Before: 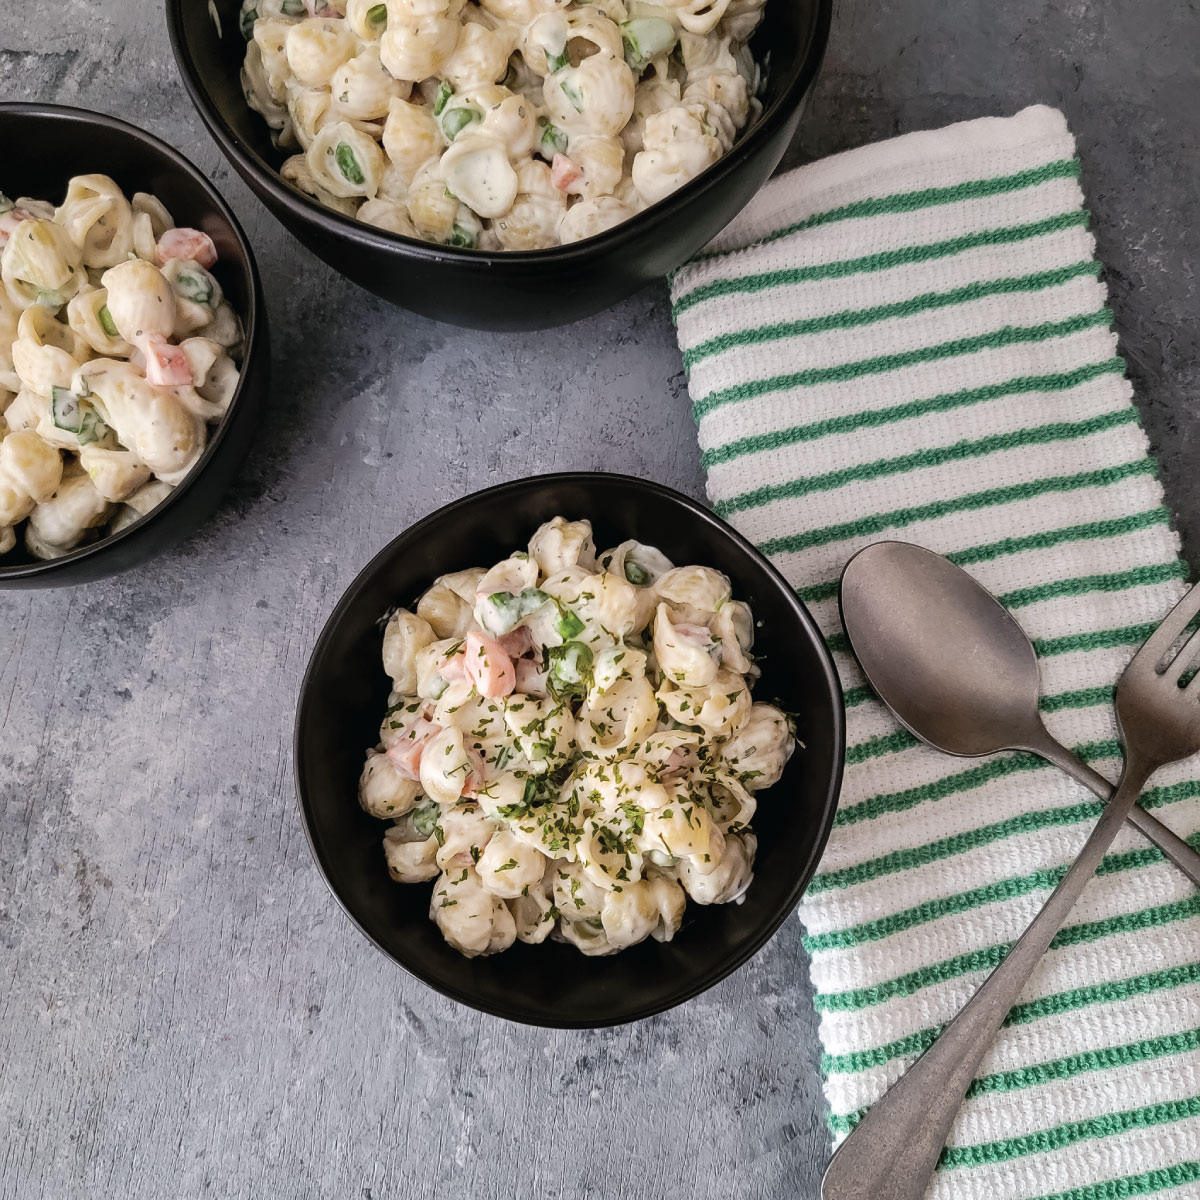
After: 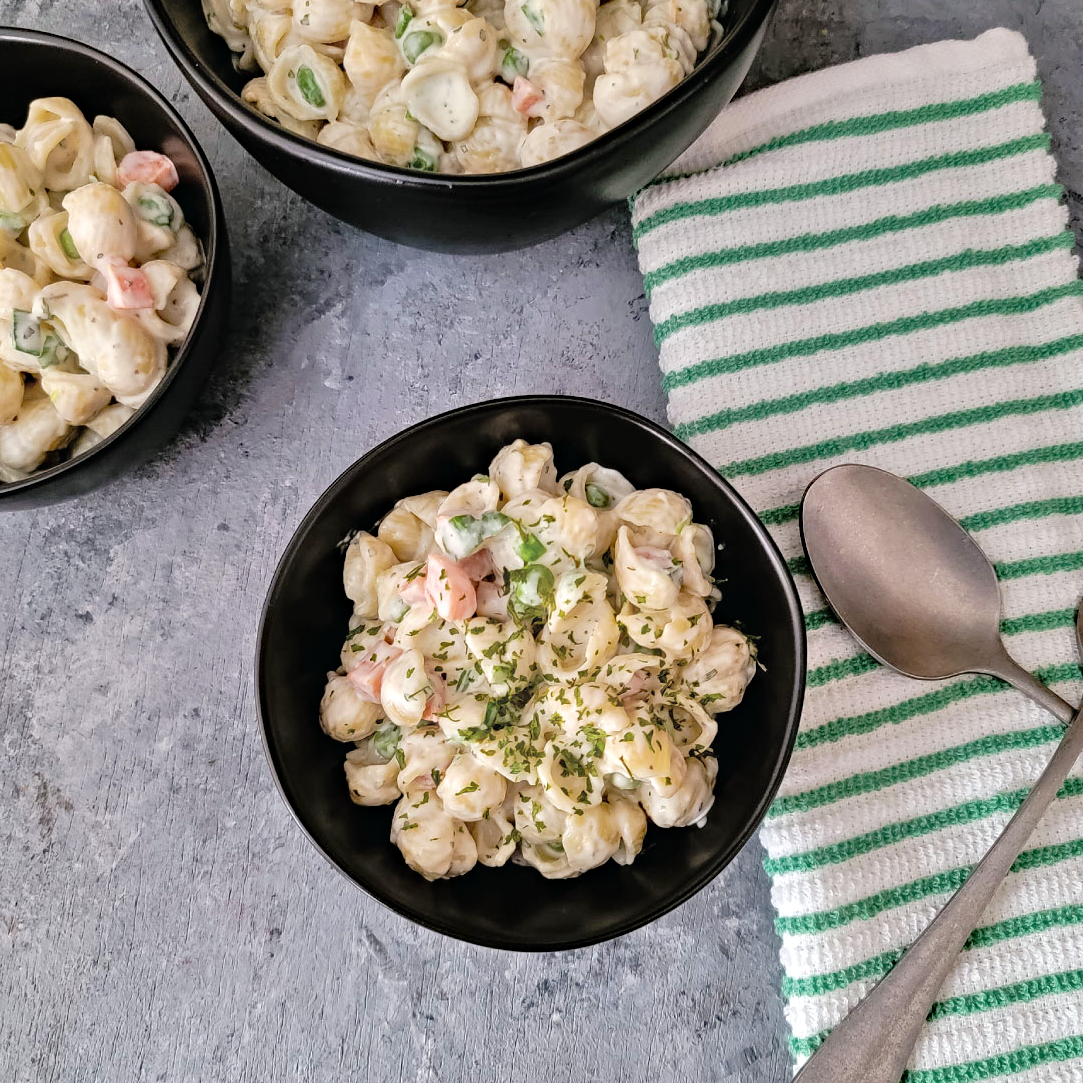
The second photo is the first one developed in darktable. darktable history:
haze removal: compatibility mode true, adaptive false
tone equalizer: -7 EV 0.15 EV, -6 EV 0.6 EV, -5 EV 1.15 EV, -4 EV 1.33 EV, -3 EV 1.15 EV, -2 EV 0.6 EV, -1 EV 0.15 EV, mask exposure compensation -0.5 EV
rotate and perspective: automatic cropping off
crop: left 3.305%, top 6.436%, right 6.389%, bottom 3.258%
